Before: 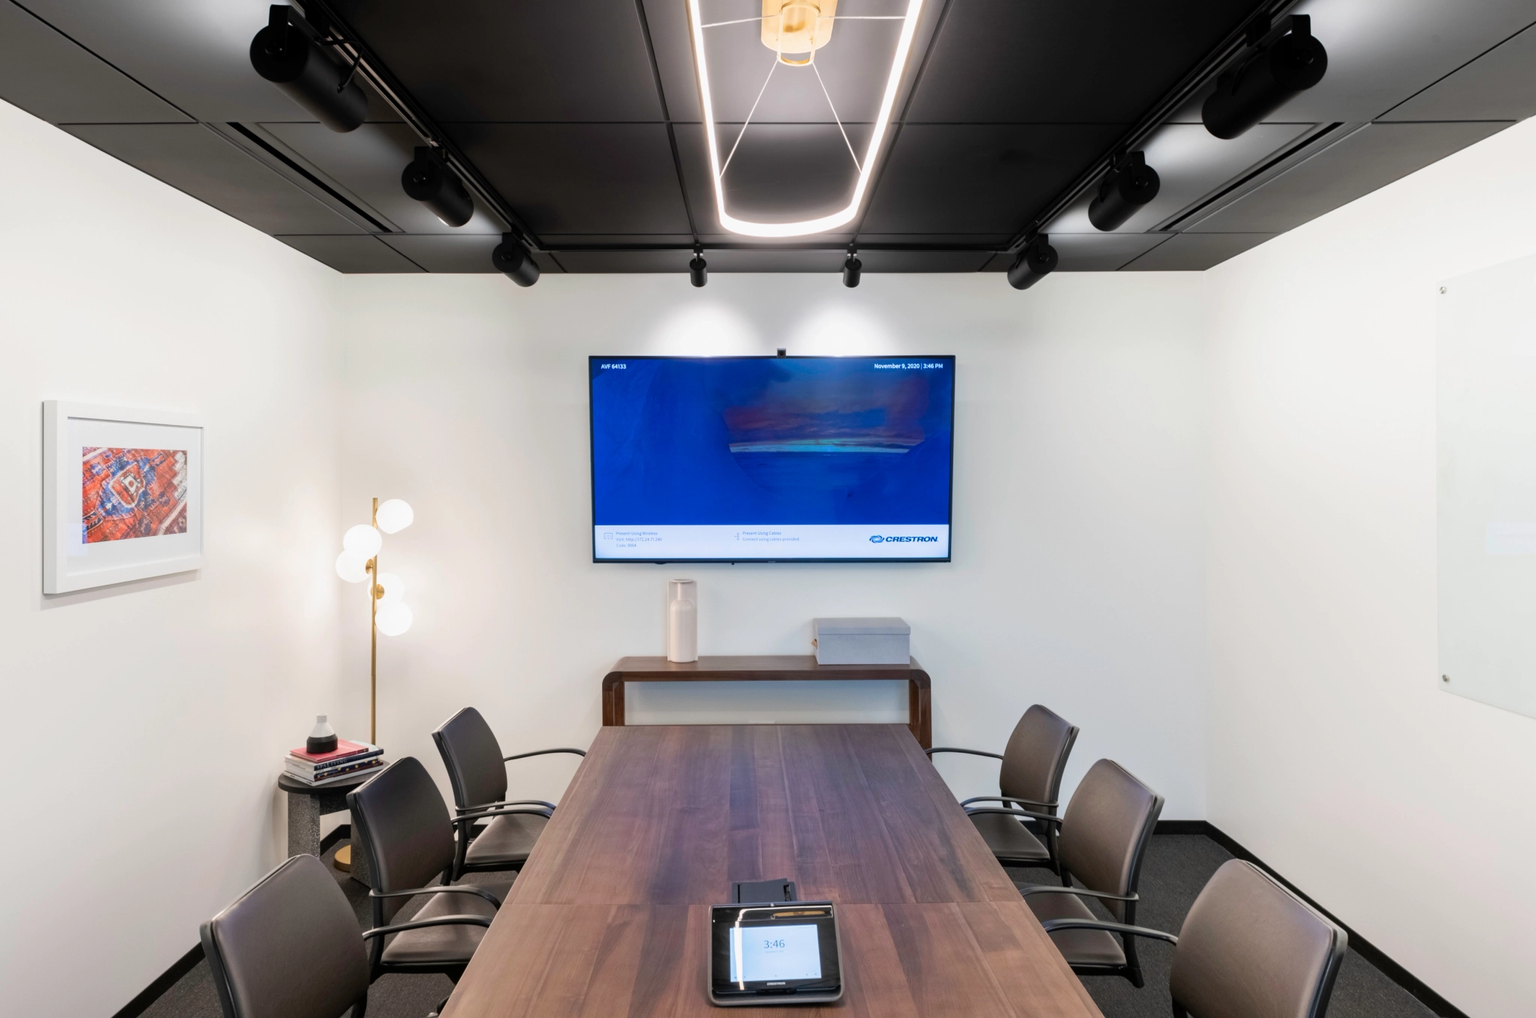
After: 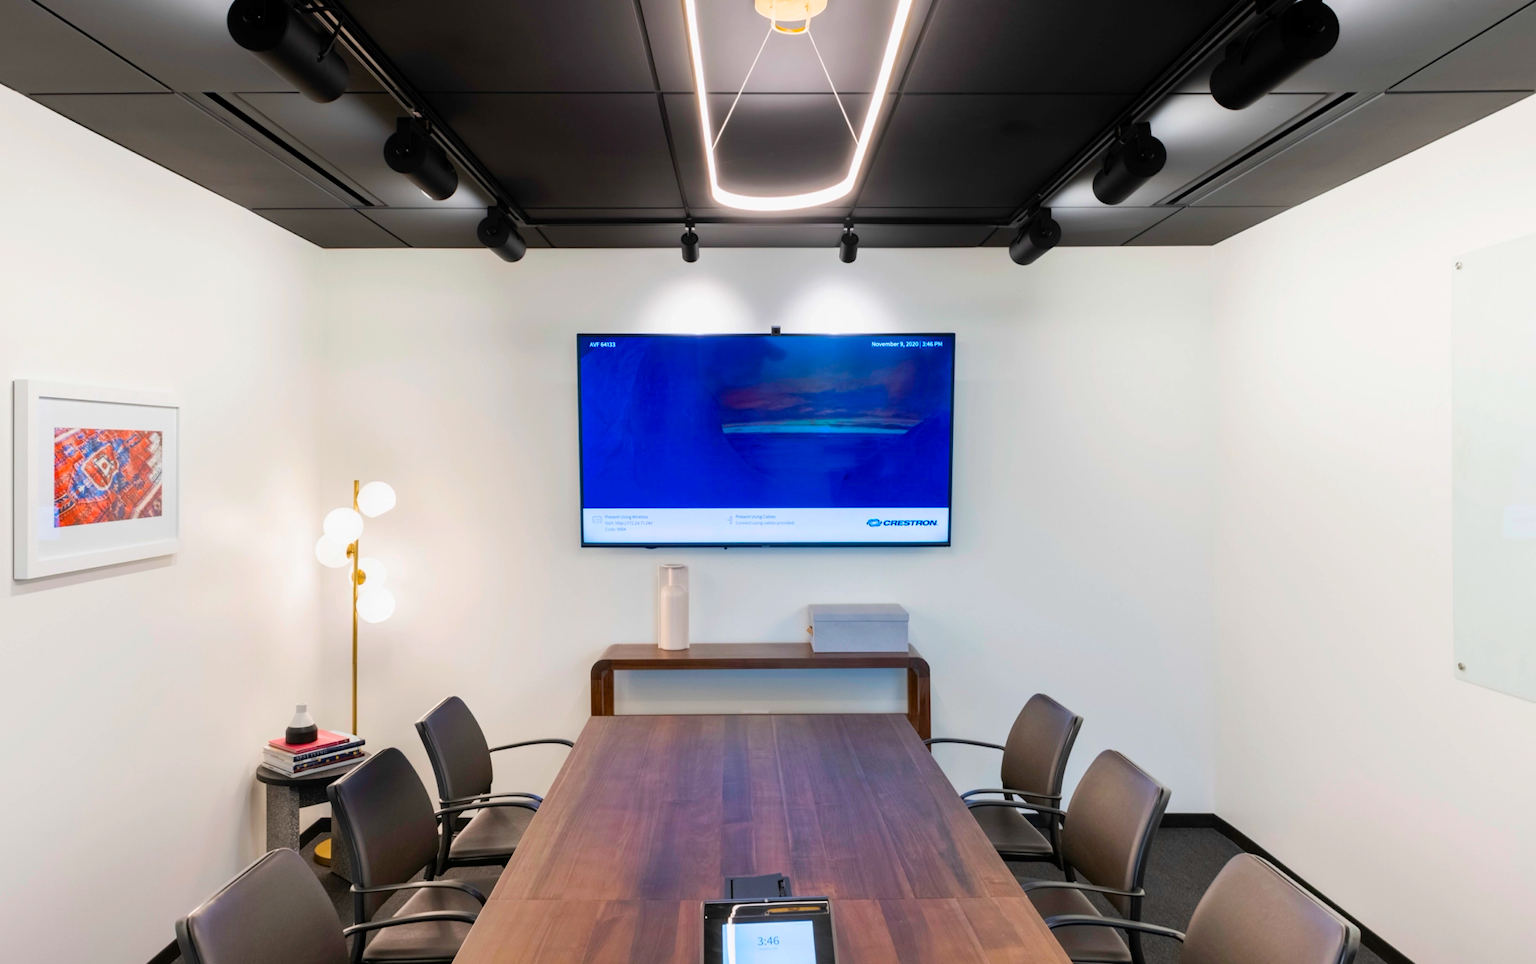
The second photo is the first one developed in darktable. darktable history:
crop: left 1.964%, top 3.251%, right 1.122%, bottom 4.933%
color balance rgb: linear chroma grading › global chroma 15%, perceptual saturation grading › global saturation 30%
